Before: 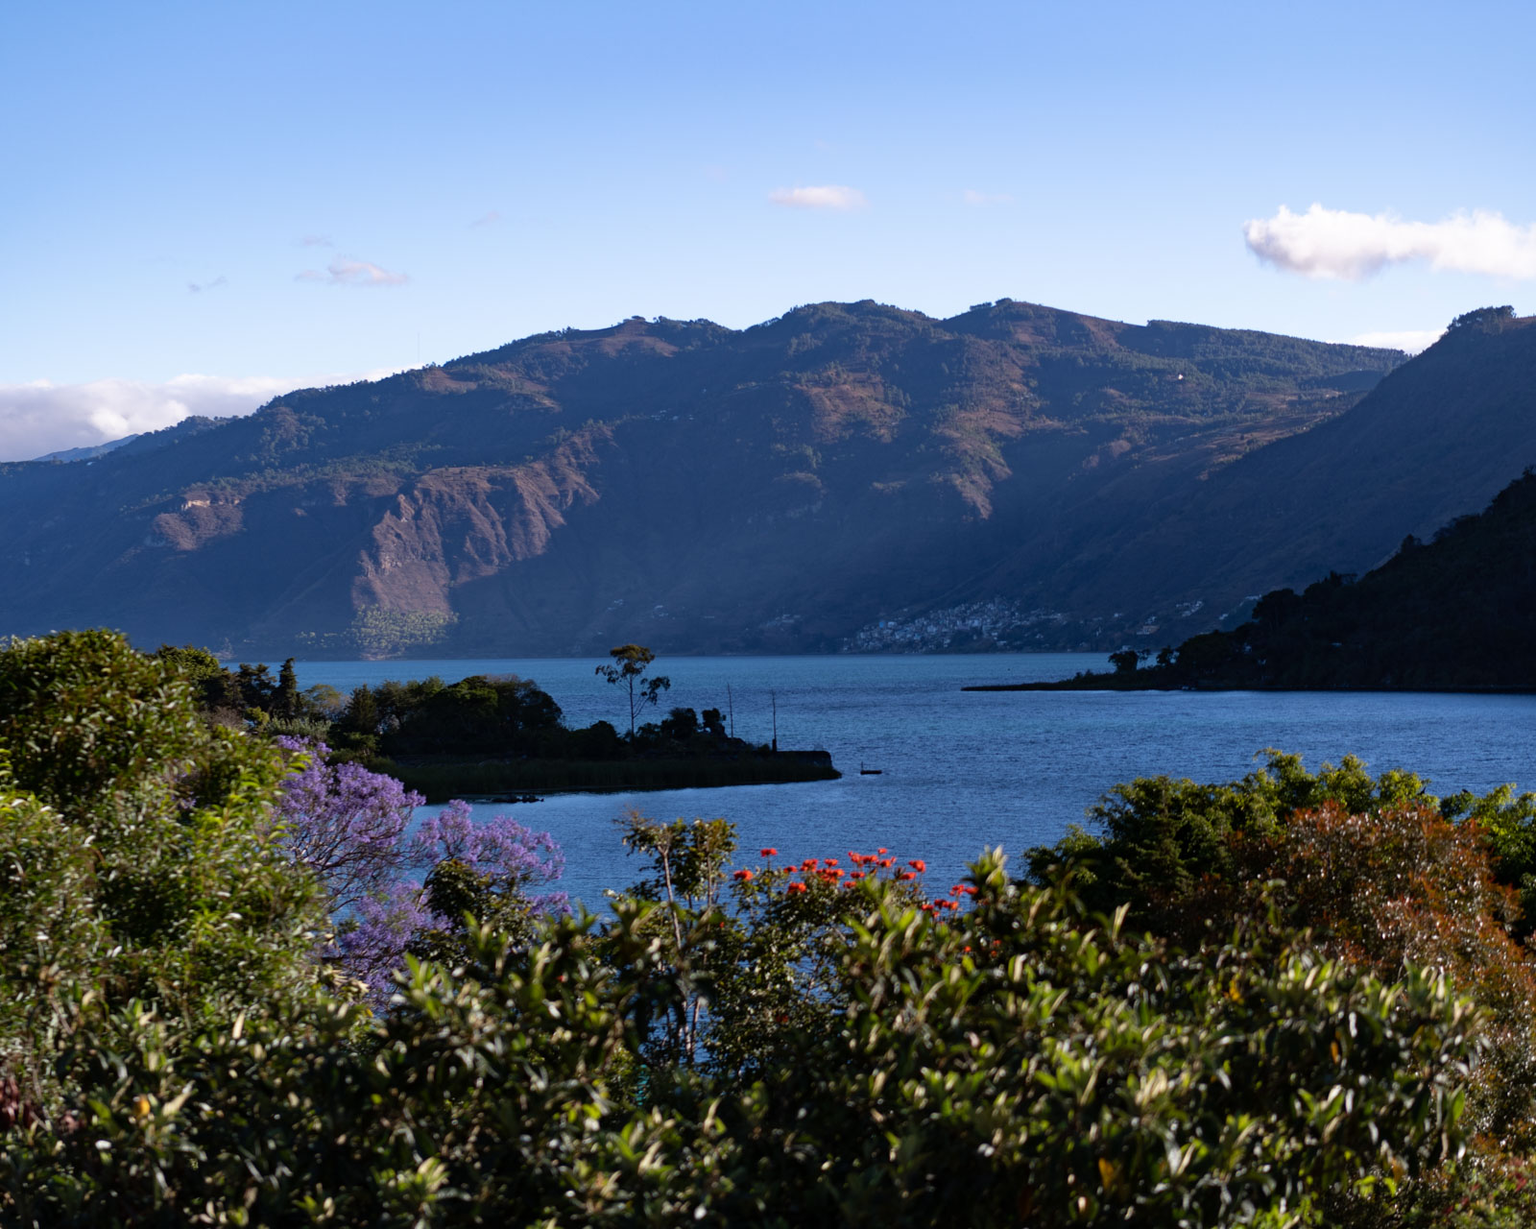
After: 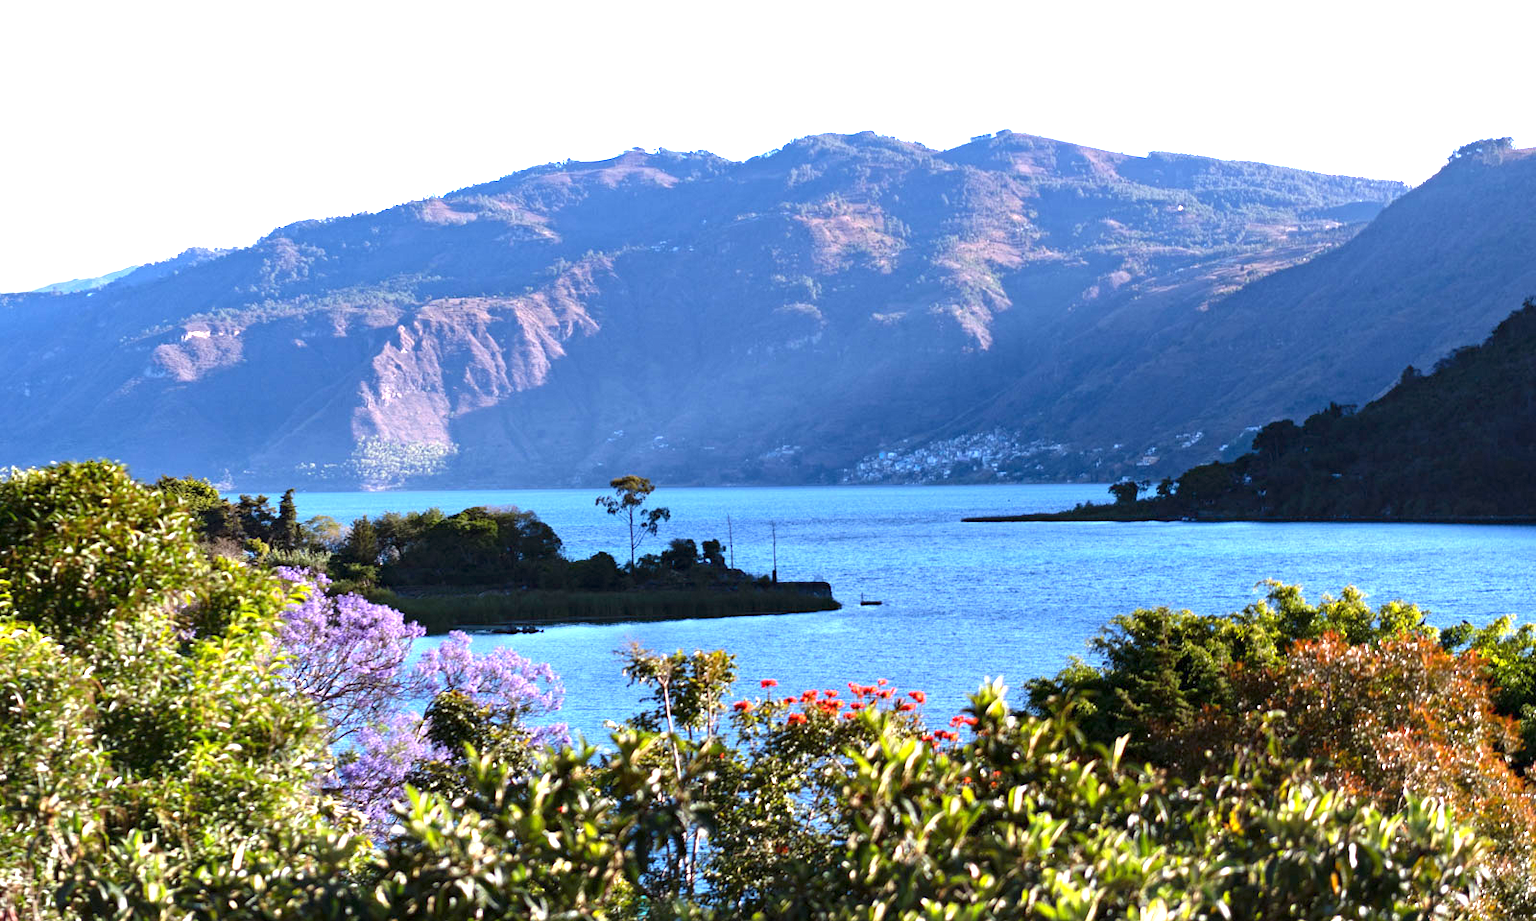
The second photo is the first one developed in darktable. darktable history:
exposure: exposure 2.04 EV, compensate highlight preservation false
crop: top 13.819%, bottom 11.169%
tone equalizer: on, module defaults
